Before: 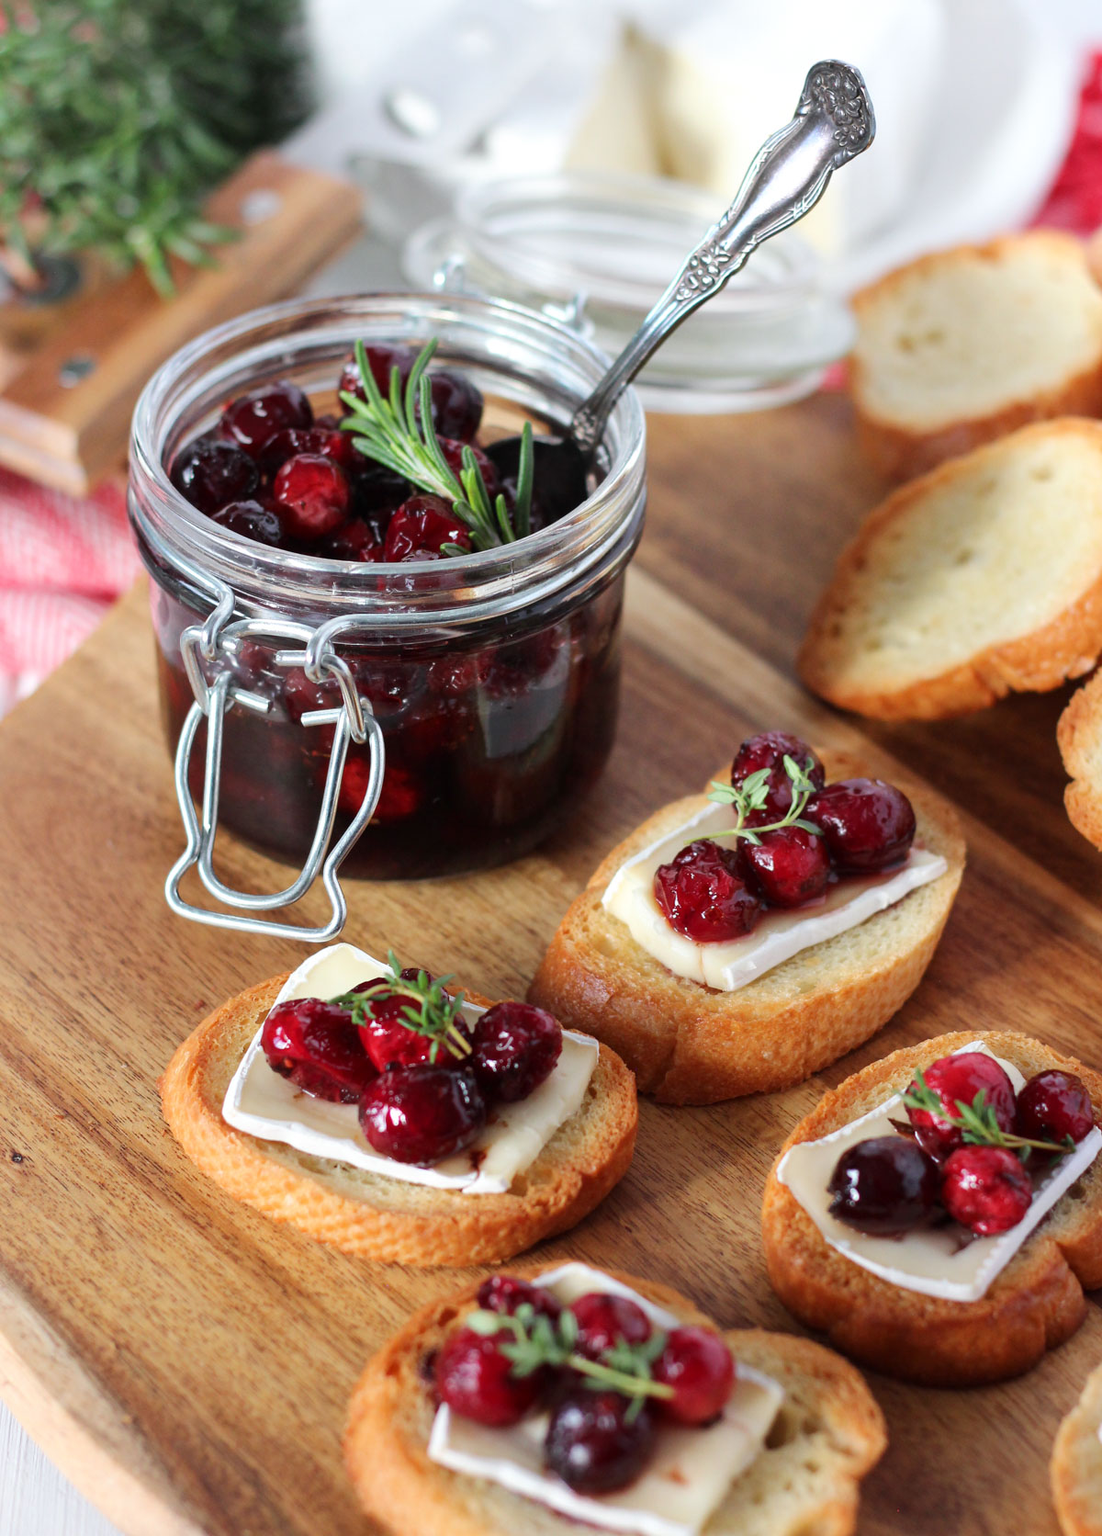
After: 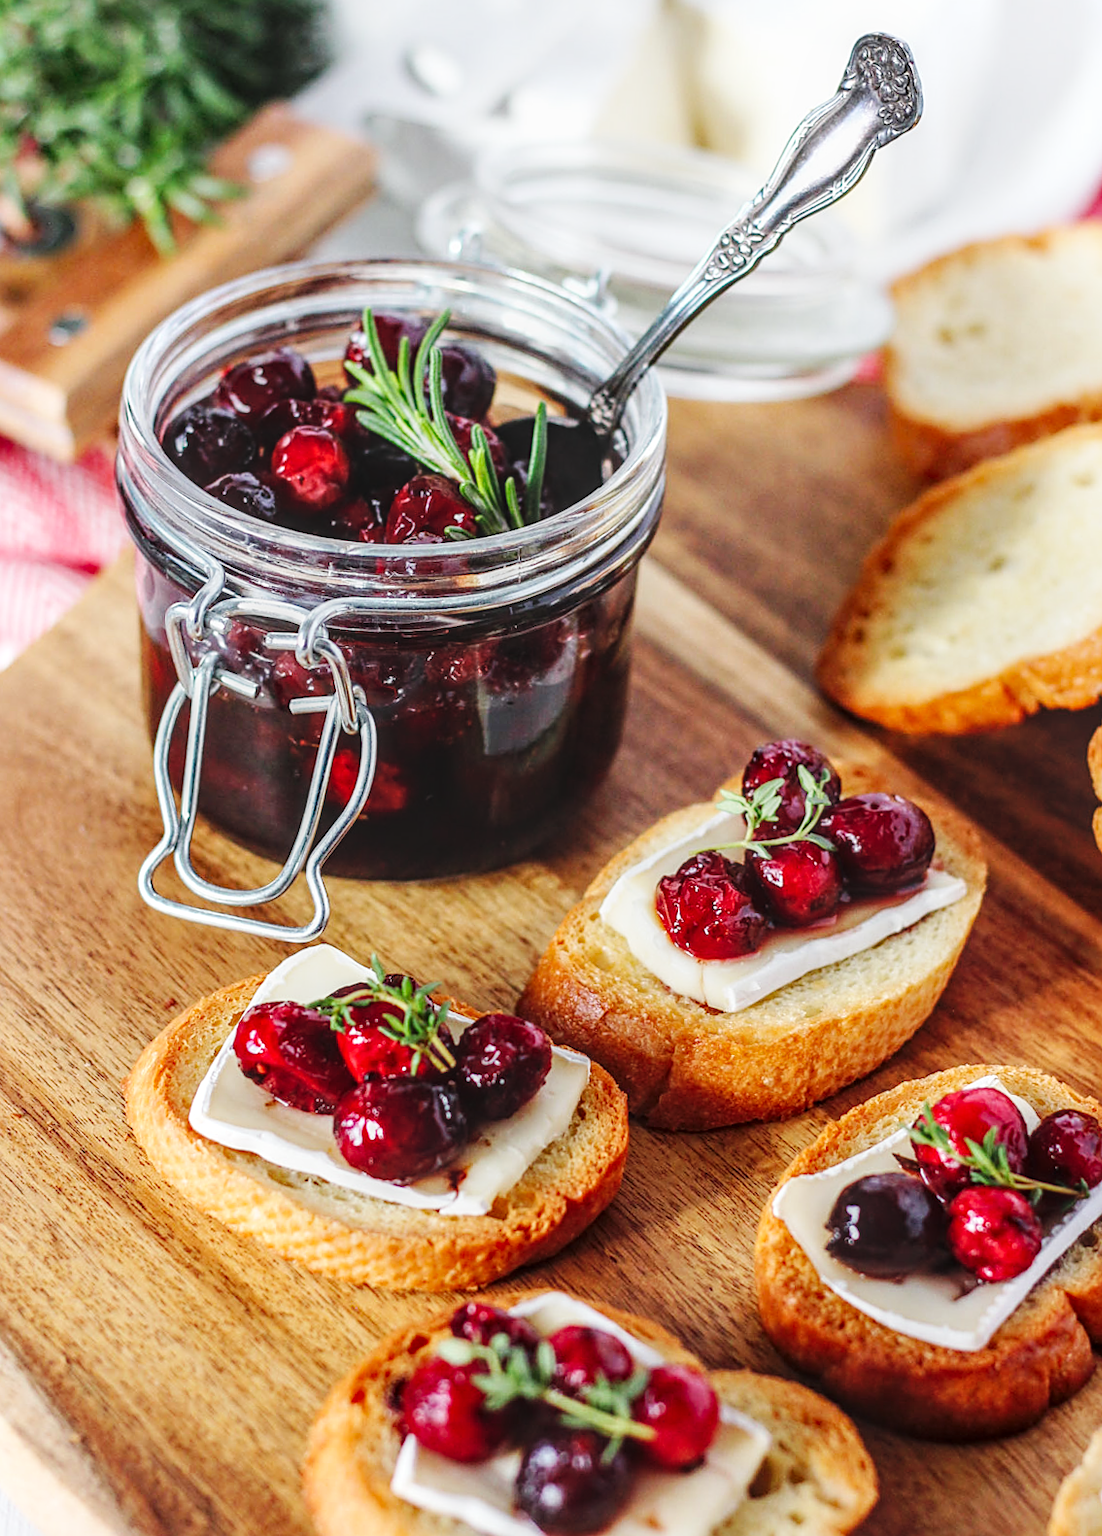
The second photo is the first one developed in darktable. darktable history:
local contrast: highlights 0%, shadows 0%, detail 133%
crop and rotate: angle -2.38°
sharpen: on, module defaults
base curve: curves: ch0 [(0, 0) (0.032, 0.025) (0.121, 0.166) (0.206, 0.329) (0.605, 0.79) (1, 1)], preserve colors none
